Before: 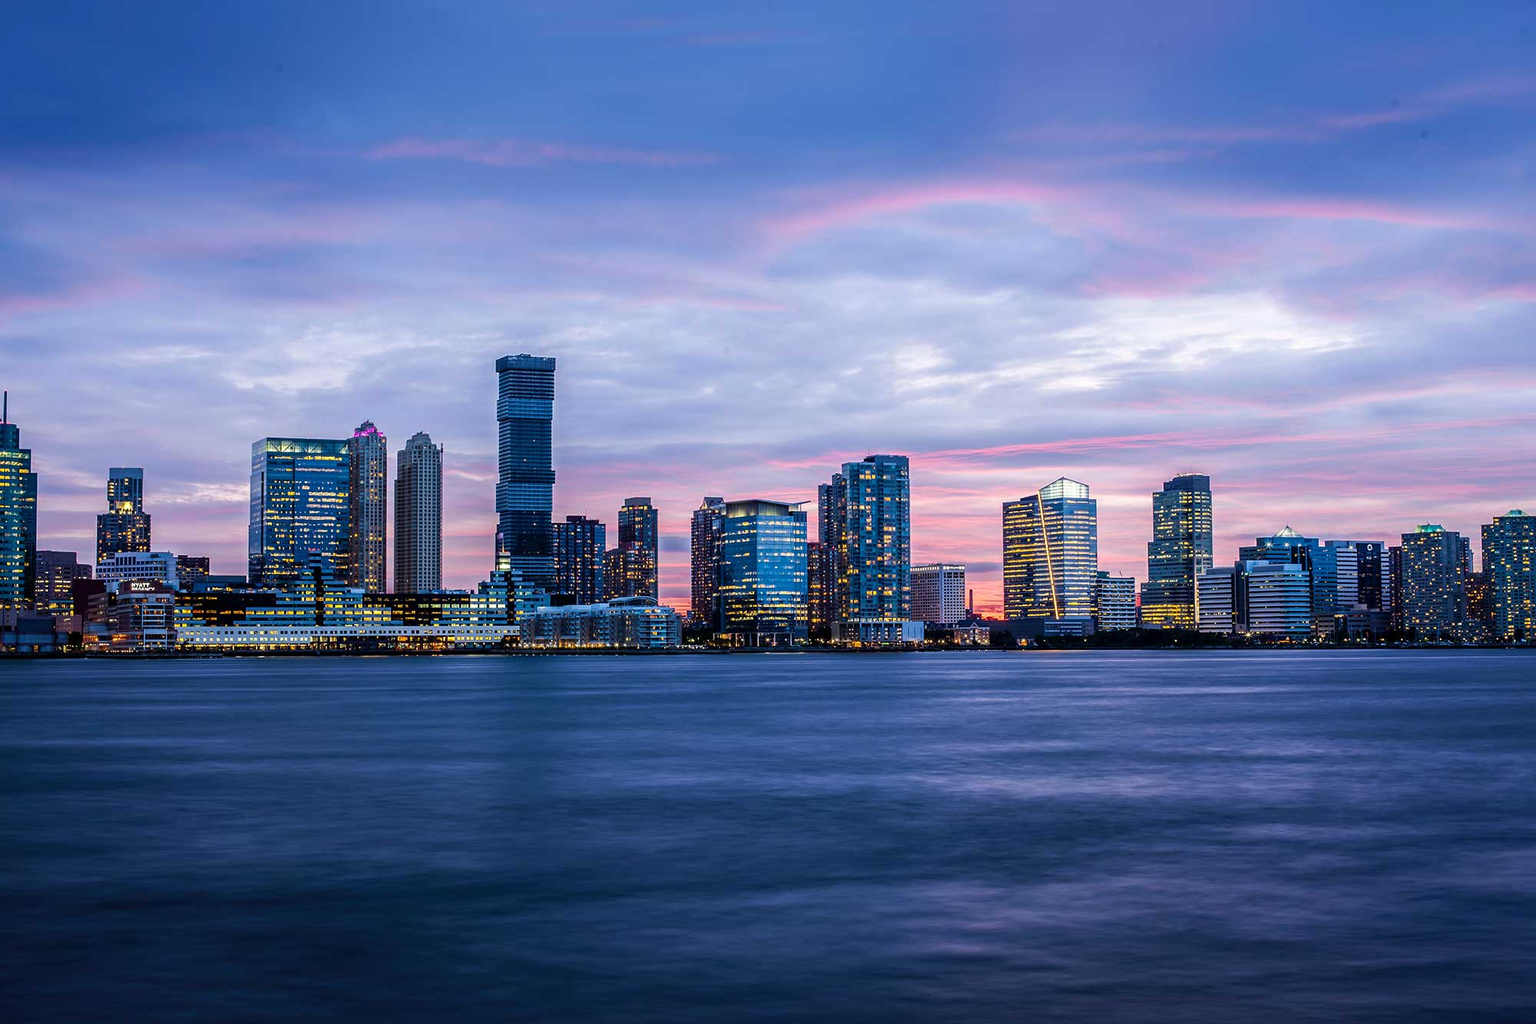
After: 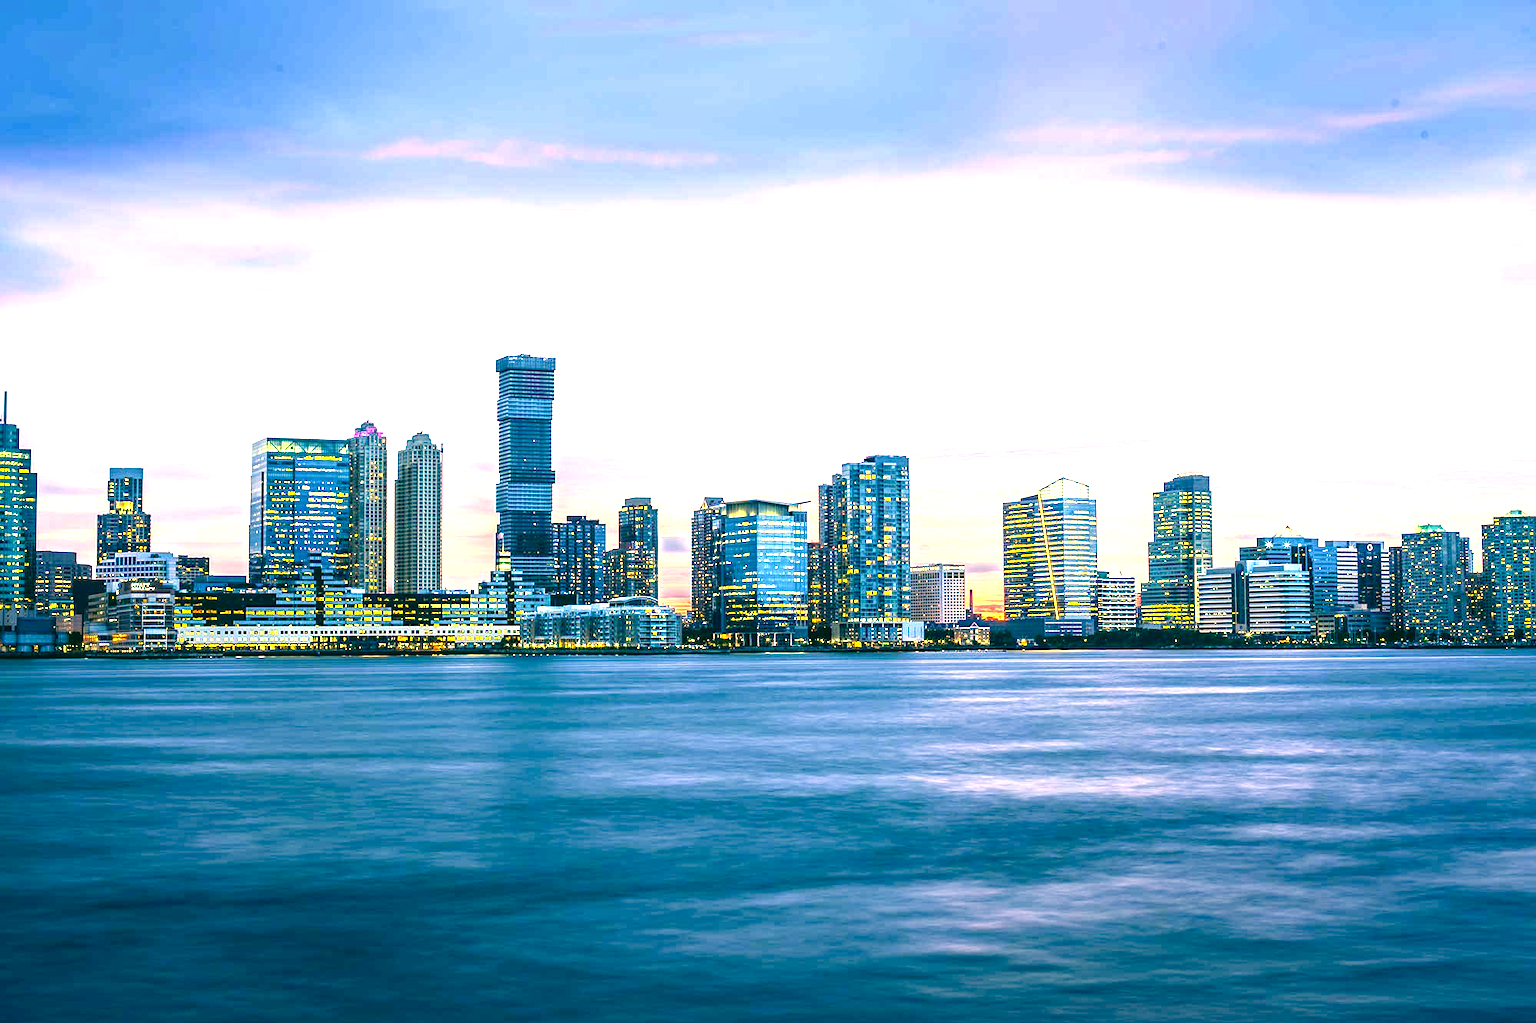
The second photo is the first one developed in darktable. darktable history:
color correction: highlights a* 1.83, highlights b* 34.02, shadows a* -36.68, shadows b* -5.48
local contrast: on, module defaults
exposure: black level correction 0, exposure 1.741 EV, compensate exposure bias true, compensate highlight preservation false
sharpen: radius 5.325, amount 0.312, threshold 26.433
